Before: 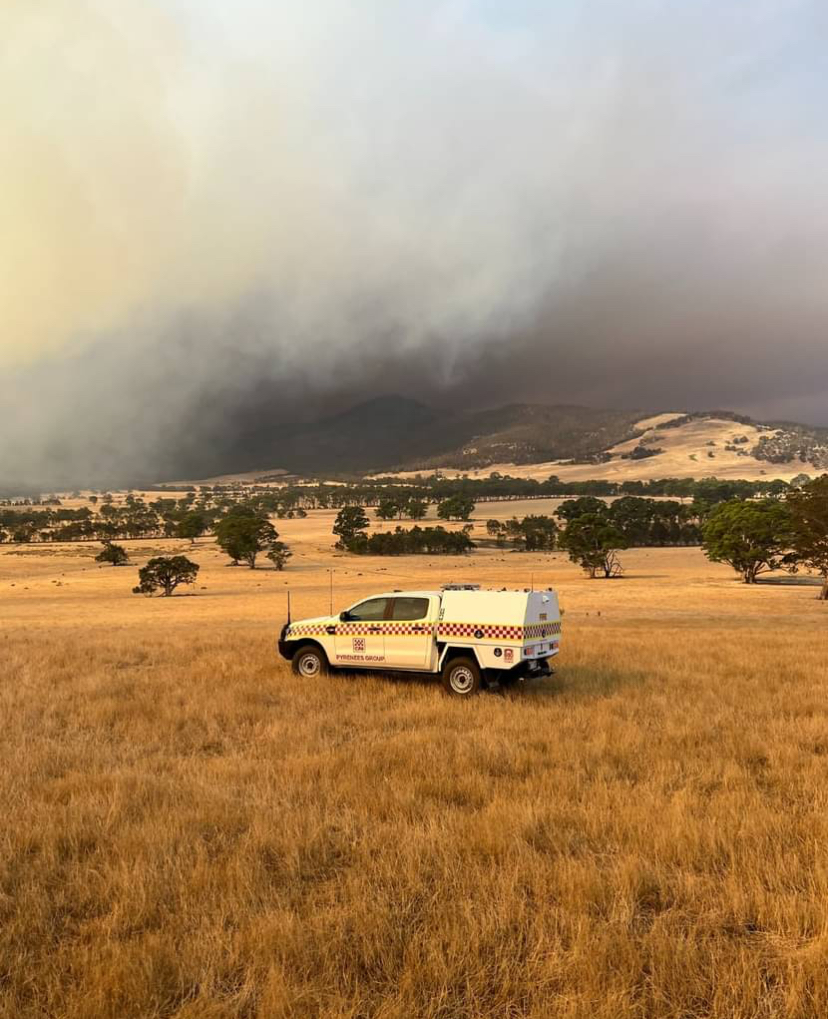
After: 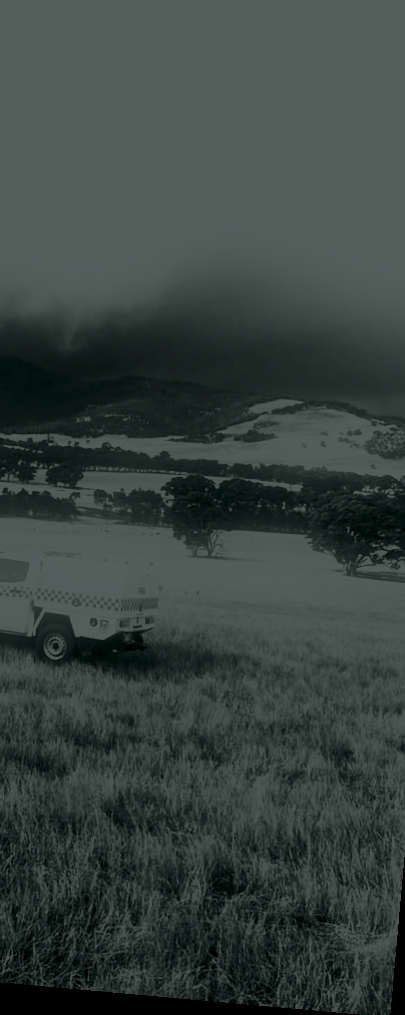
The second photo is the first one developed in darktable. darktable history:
white balance: emerald 1
tone equalizer: -8 EV 0.25 EV, -7 EV 0.417 EV, -6 EV 0.417 EV, -5 EV 0.25 EV, -3 EV -0.25 EV, -2 EV -0.417 EV, -1 EV -0.417 EV, +0 EV -0.25 EV, edges refinement/feathering 500, mask exposure compensation -1.57 EV, preserve details guided filter
crop: left 47.628%, top 6.643%, right 7.874%
exposure: compensate highlight preservation false
rotate and perspective: rotation 5.12°, automatic cropping off
contrast brightness saturation: contrast 0.83, brightness 0.59, saturation 0.59
colorize: hue 90°, saturation 19%, lightness 1.59%, version 1
bloom: size 5%, threshold 95%, strength 15%
